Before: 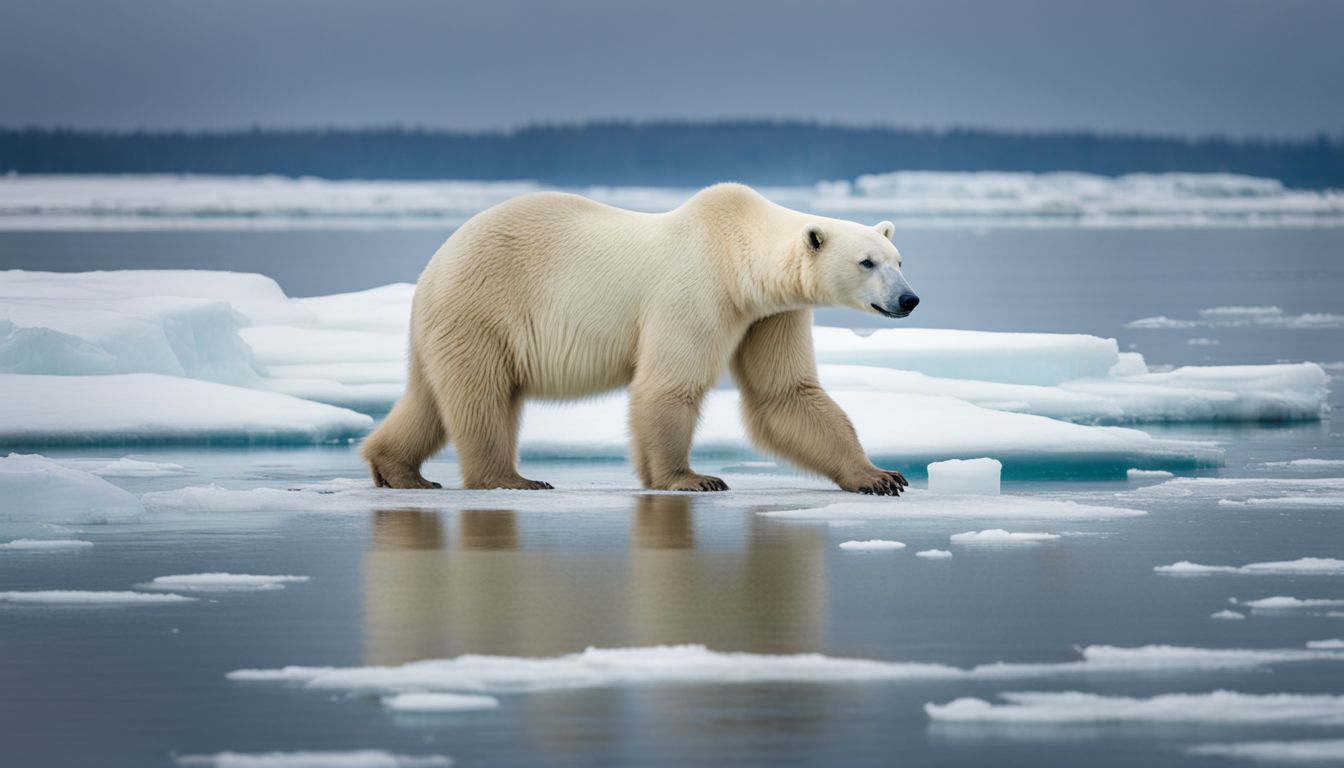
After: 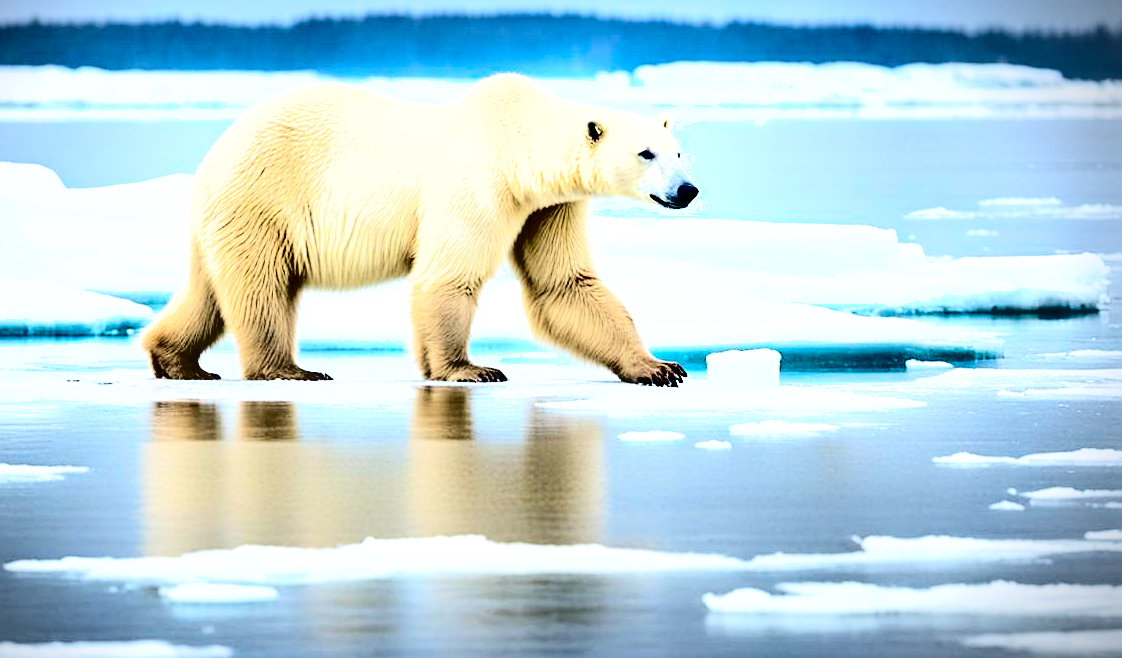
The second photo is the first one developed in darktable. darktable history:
crop: left 16.508%, top 14.208%
shadows and highlights: shadows 43.72, white point adjustment -1.33, soften with gaussian
exposure: exposure 0.947 EV, compensate exposure bias true, compensate highlight preservation false
contrast brightness saturation: contrast 0.397, brightness 0.05, saturation 0.248
sharpen: amount 0.213
tone equalizer: -8 EV -0.406 EV, -7 EV -0.385 EV, -6 EV -0.312 EV, -5 EV -0.211 EV, -3 EV 0.253 EV, -2 EV 0.332 EV, -1 EV 0.373 EV, +0 EV 0.402 EV
vignetting: fall-off start 100.55%, brightness -0.704, saturation -0.485, center (-0.119, -0.003), width/height ratio 1.307
